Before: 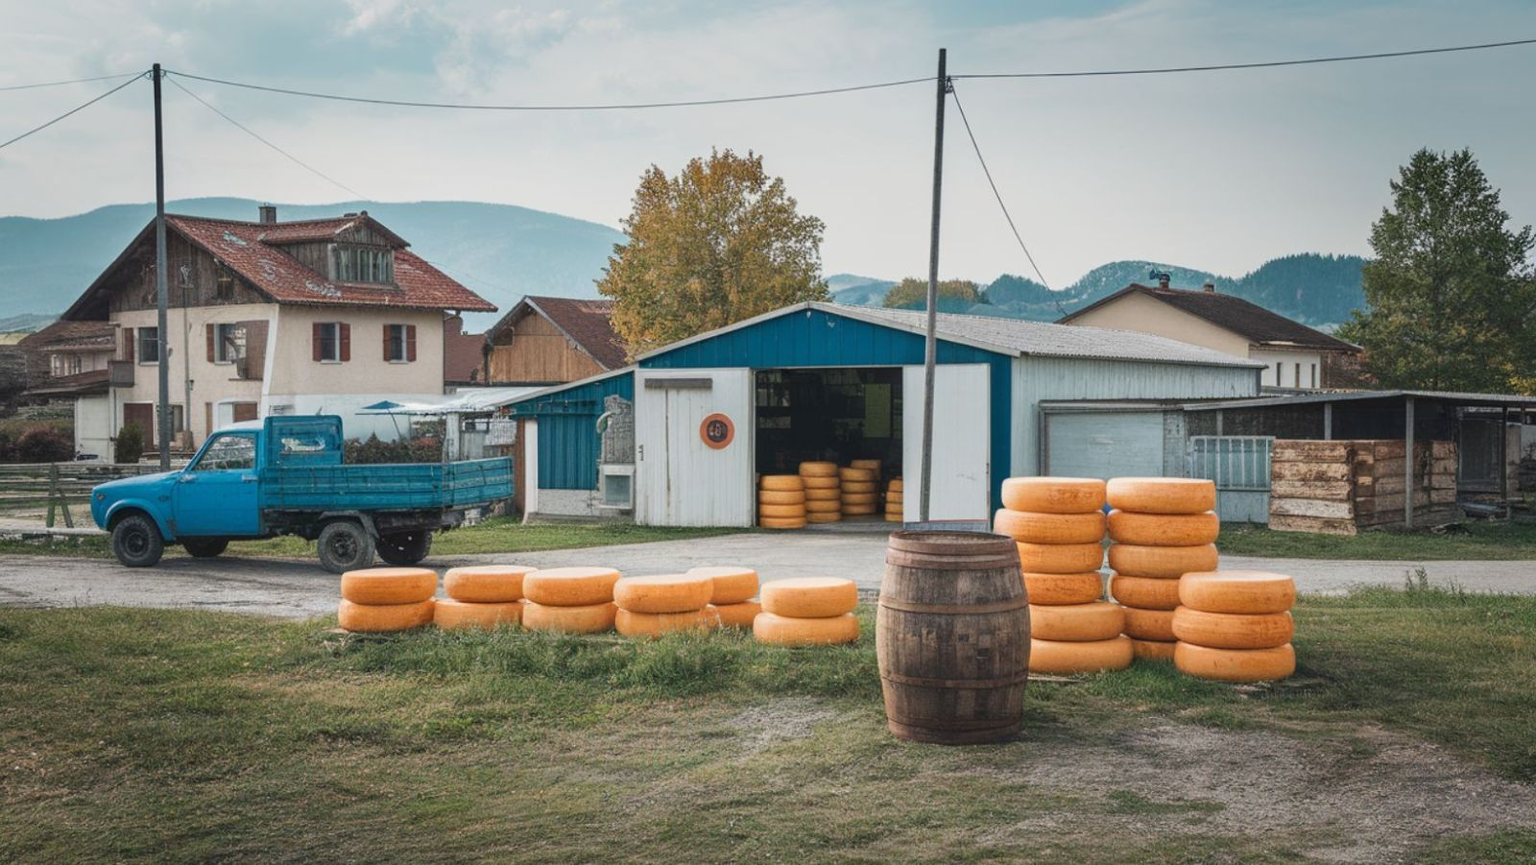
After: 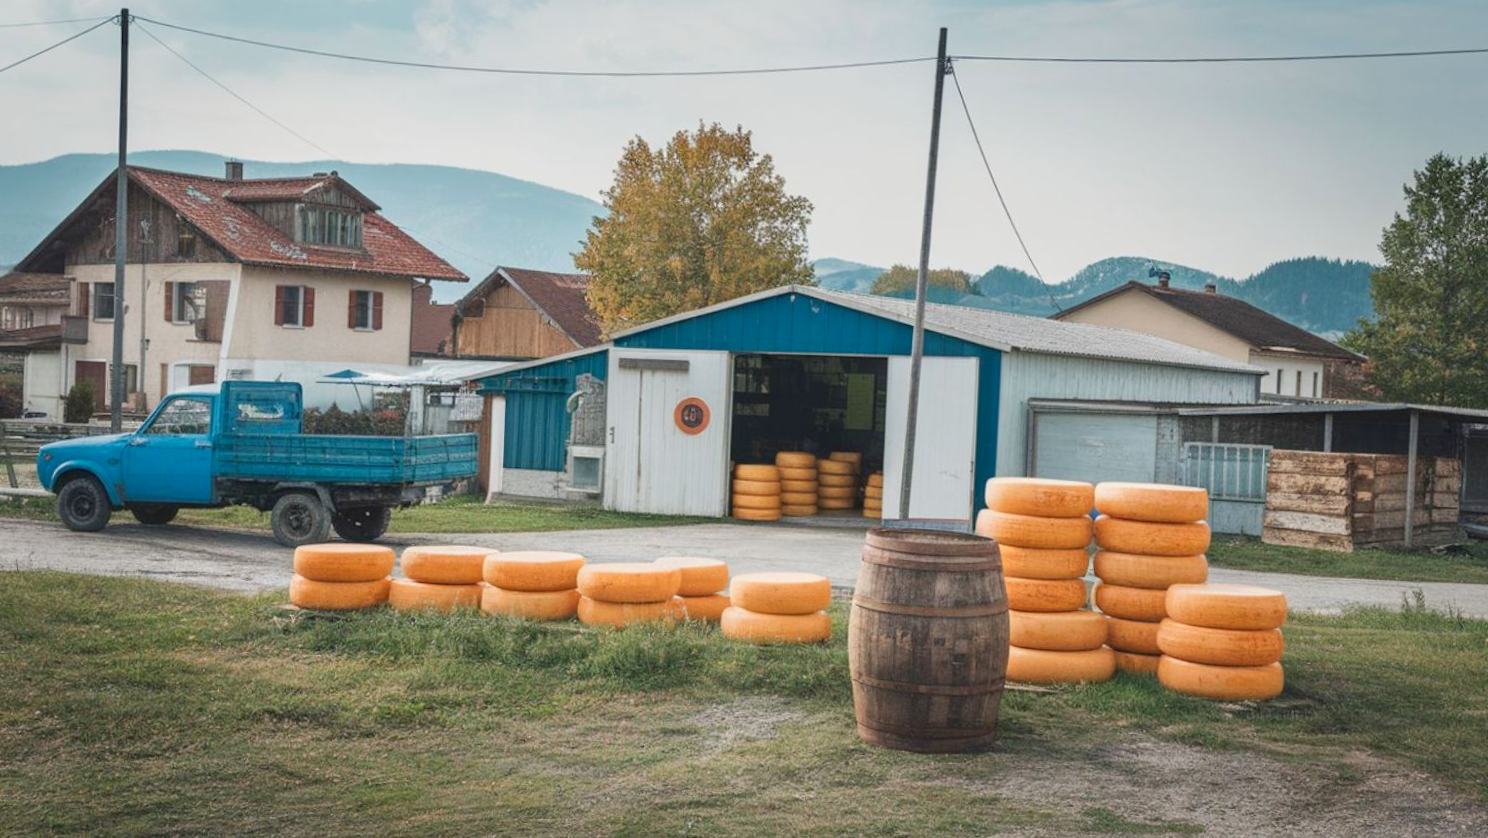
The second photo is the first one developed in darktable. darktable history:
crop and rotate: angle -2.44°
levels: levels [0, 0.478, 1]
